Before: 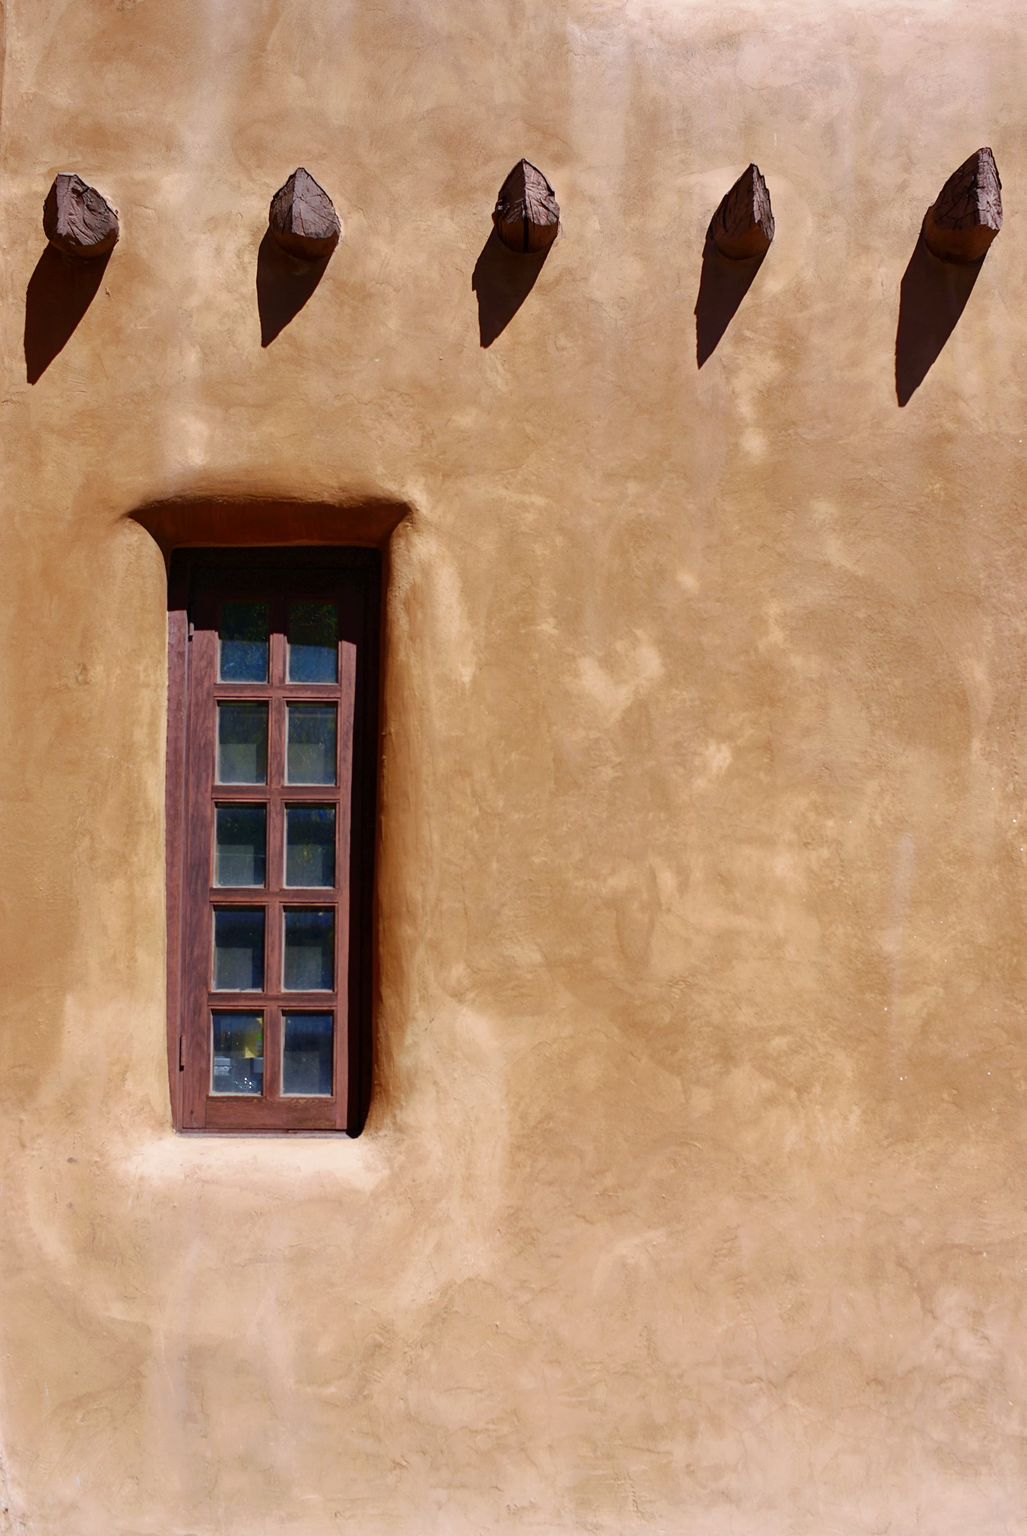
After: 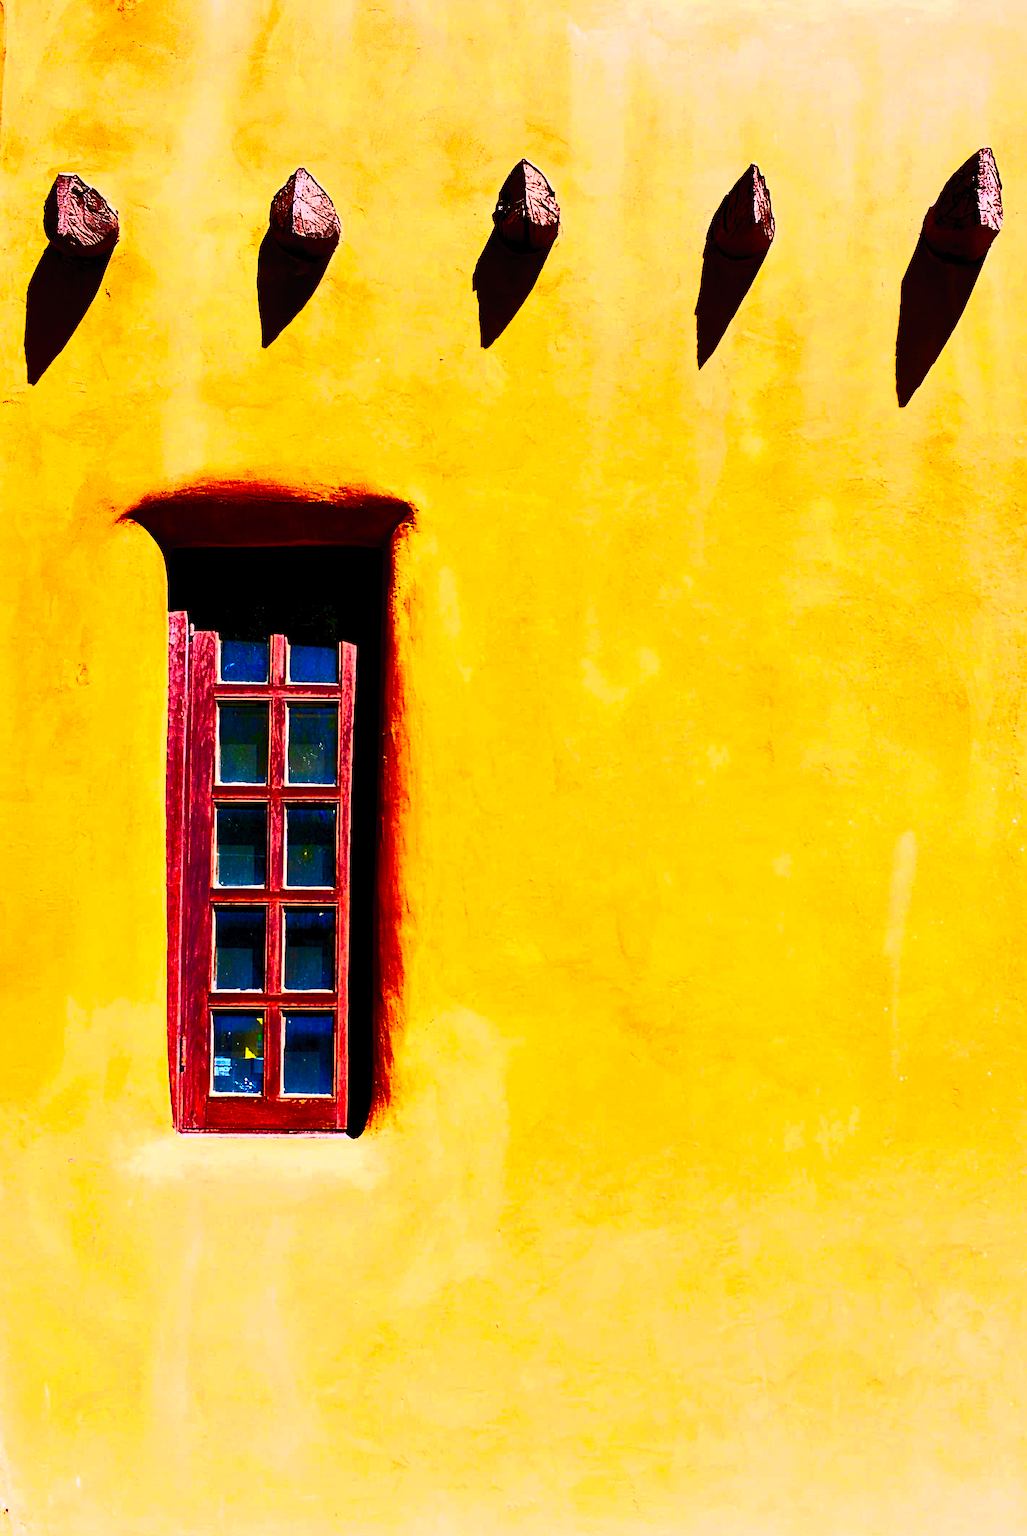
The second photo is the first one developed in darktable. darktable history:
sharpen: radius 3.69, amount 0.928
exposure: black level correction 0.009, exposure -0.159 EV, compensate highlight preservation false
tone equalizer: -8 EV -0.75 EV, -7 EV -0.7 EV, -6 EV -0.6 EV, -5 EV -0.4 EV, -3 EV 0.4 EV, -2 EV 0.6 EV, -1 EV 0.7 EV, +0 EV 0.75 EV, edges refinement/feathering 500, mask exposure compensation -1.57 EV, preserve details no
color balance rgb: shadows lift › luminance -20%, power › hue 72.24°, highlights gain › luminance 15%, global offset › hue 171.6°, perceptual saturation grading › highlights -15%, perceptual saturation grading › shadows 25%, global vibrance 35%, contrast 10%
color correction: saturation 1.8
contrast brightness saturation: contrast 0.83, brightness 0.59, saturation 0.59
